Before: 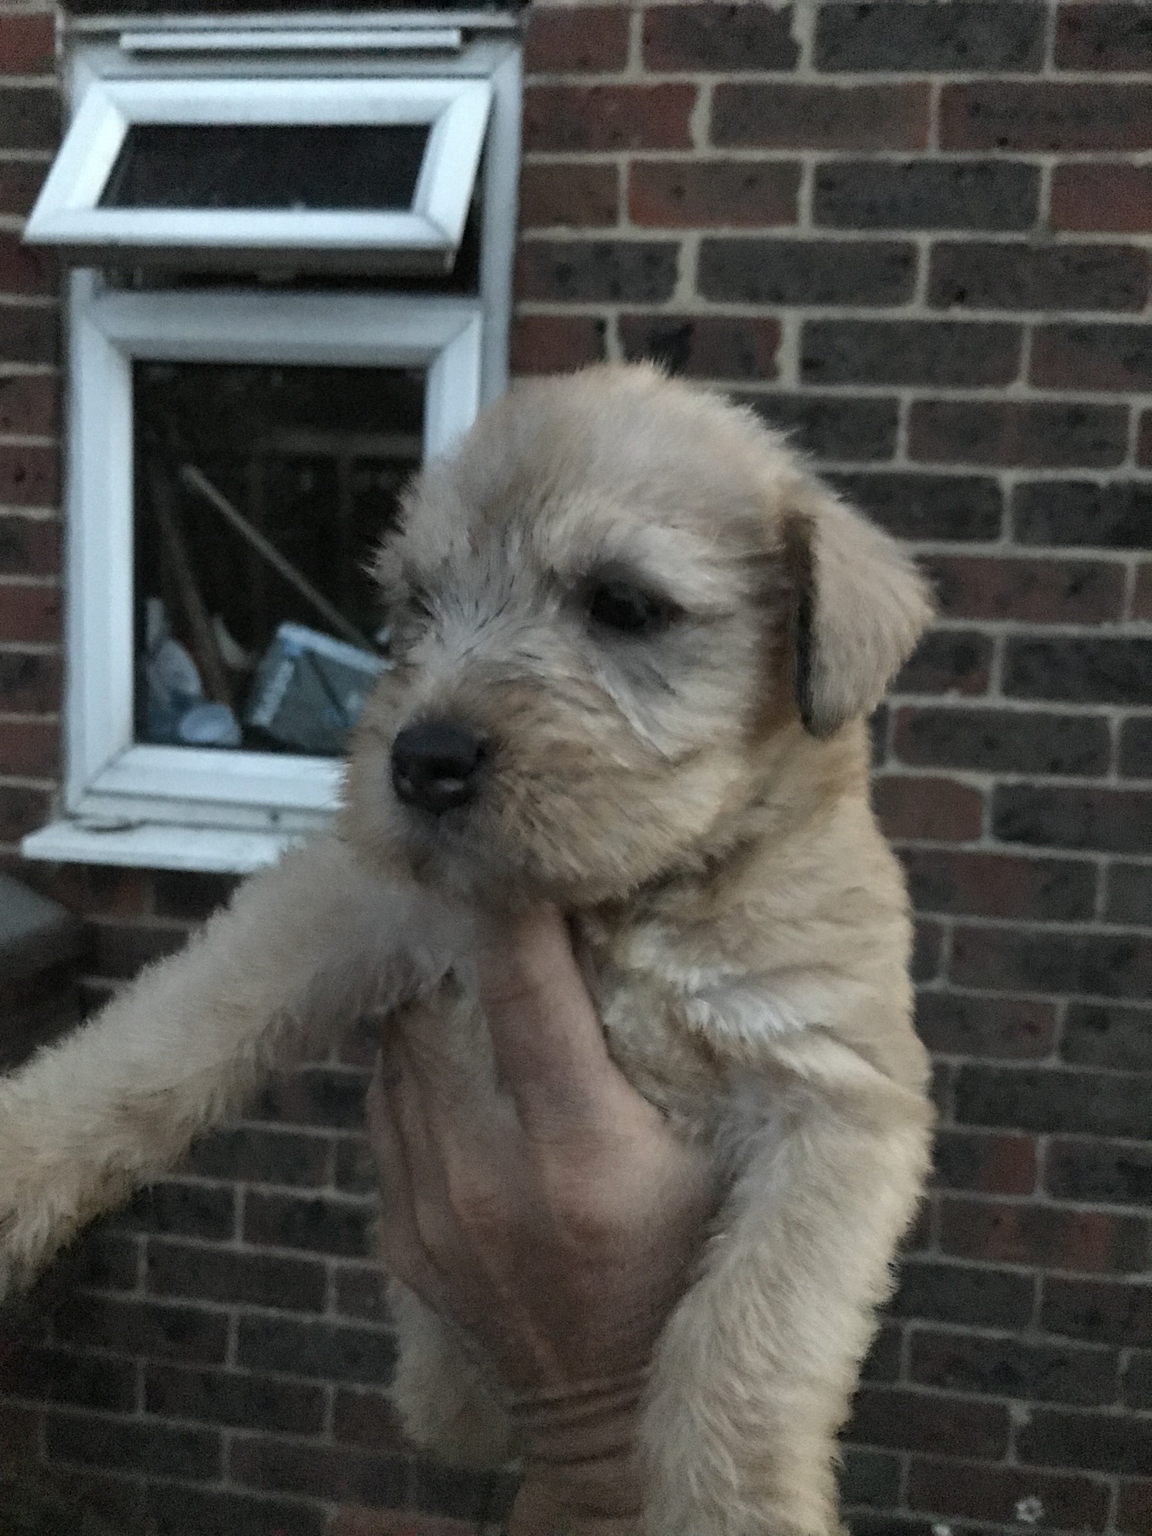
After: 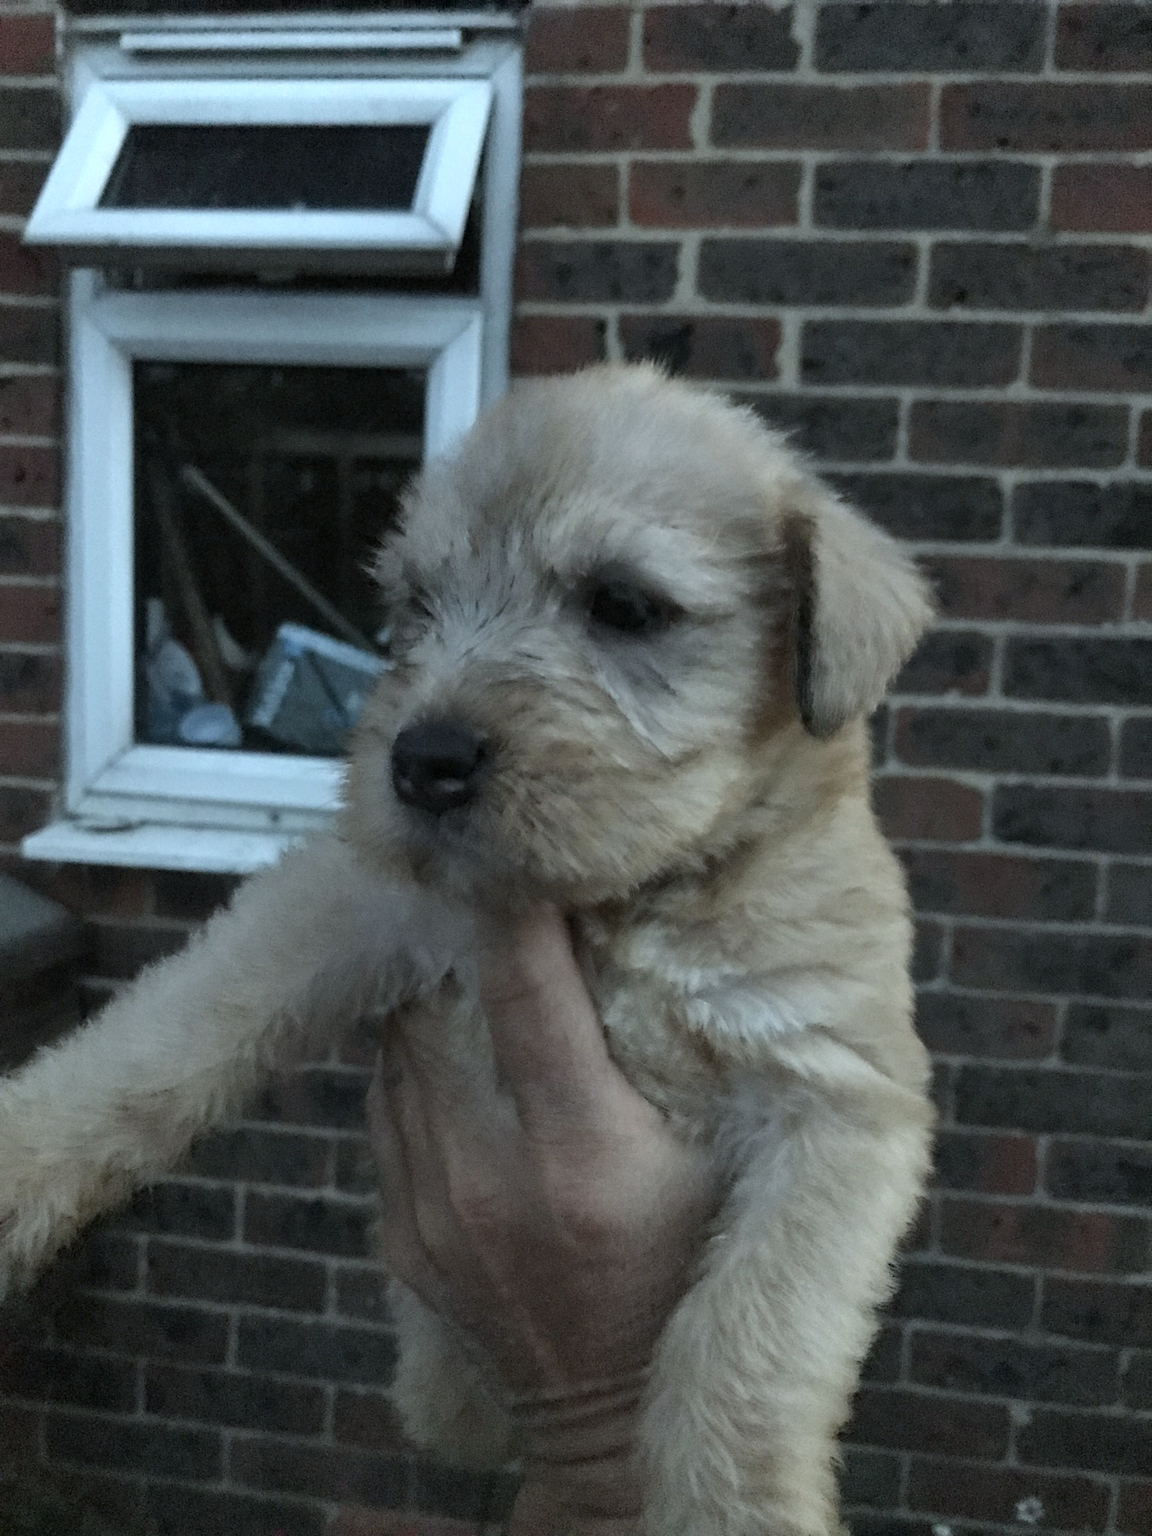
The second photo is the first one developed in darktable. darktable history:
white balance: red 0.925, blue 1.046
exposure: compensate highlight preservation false
